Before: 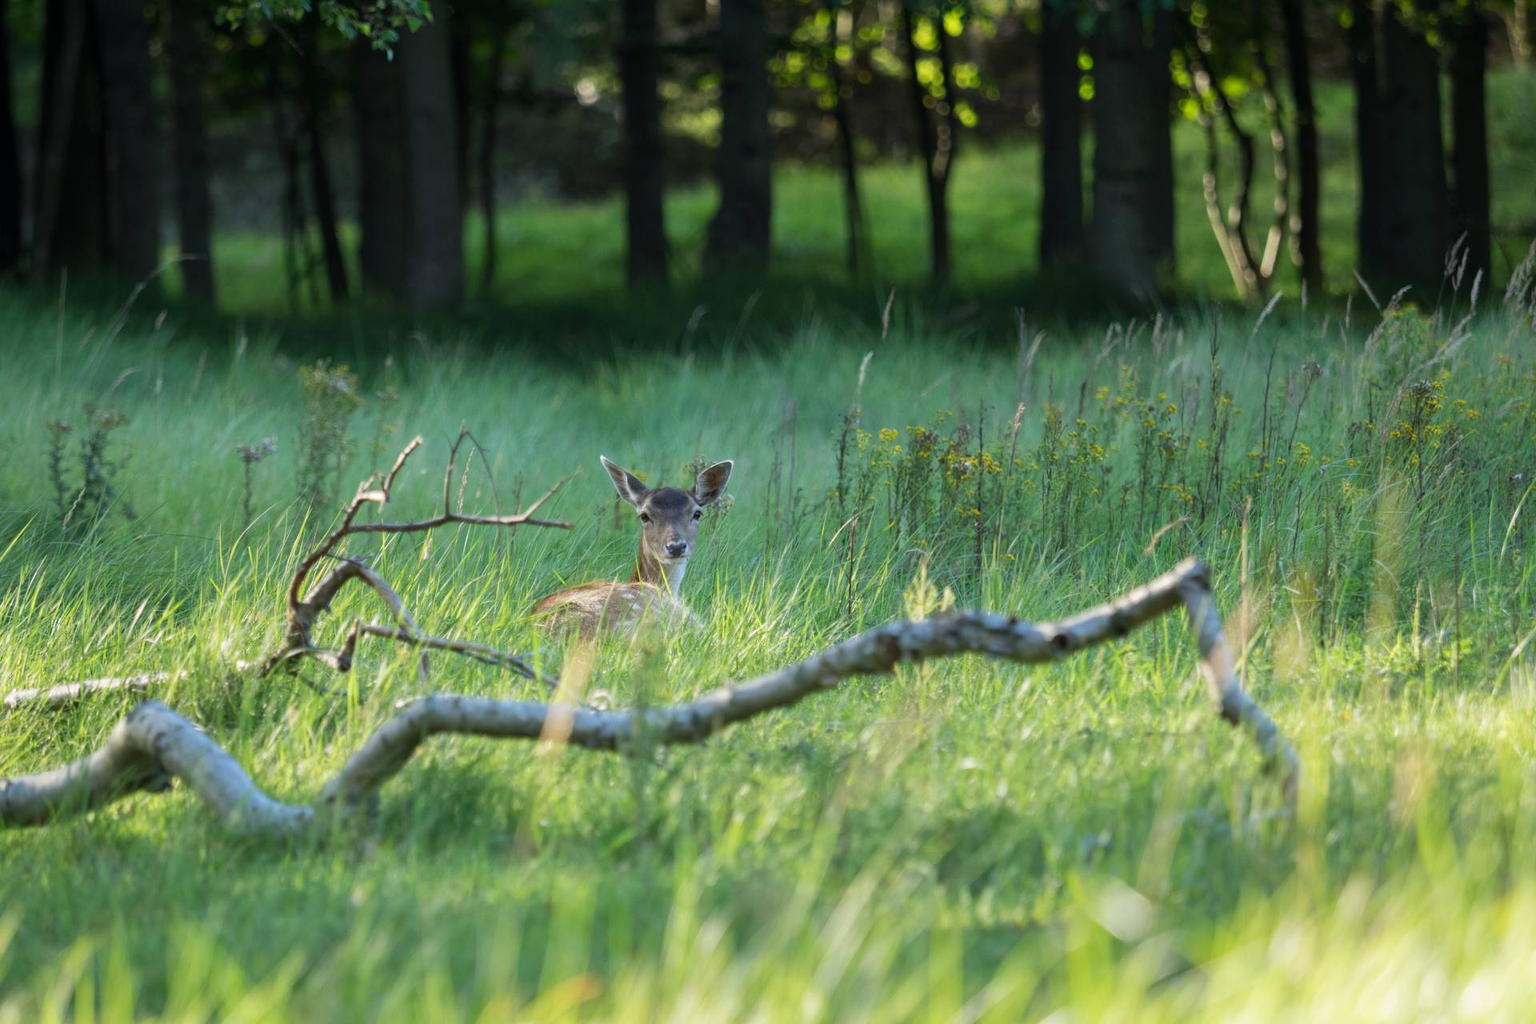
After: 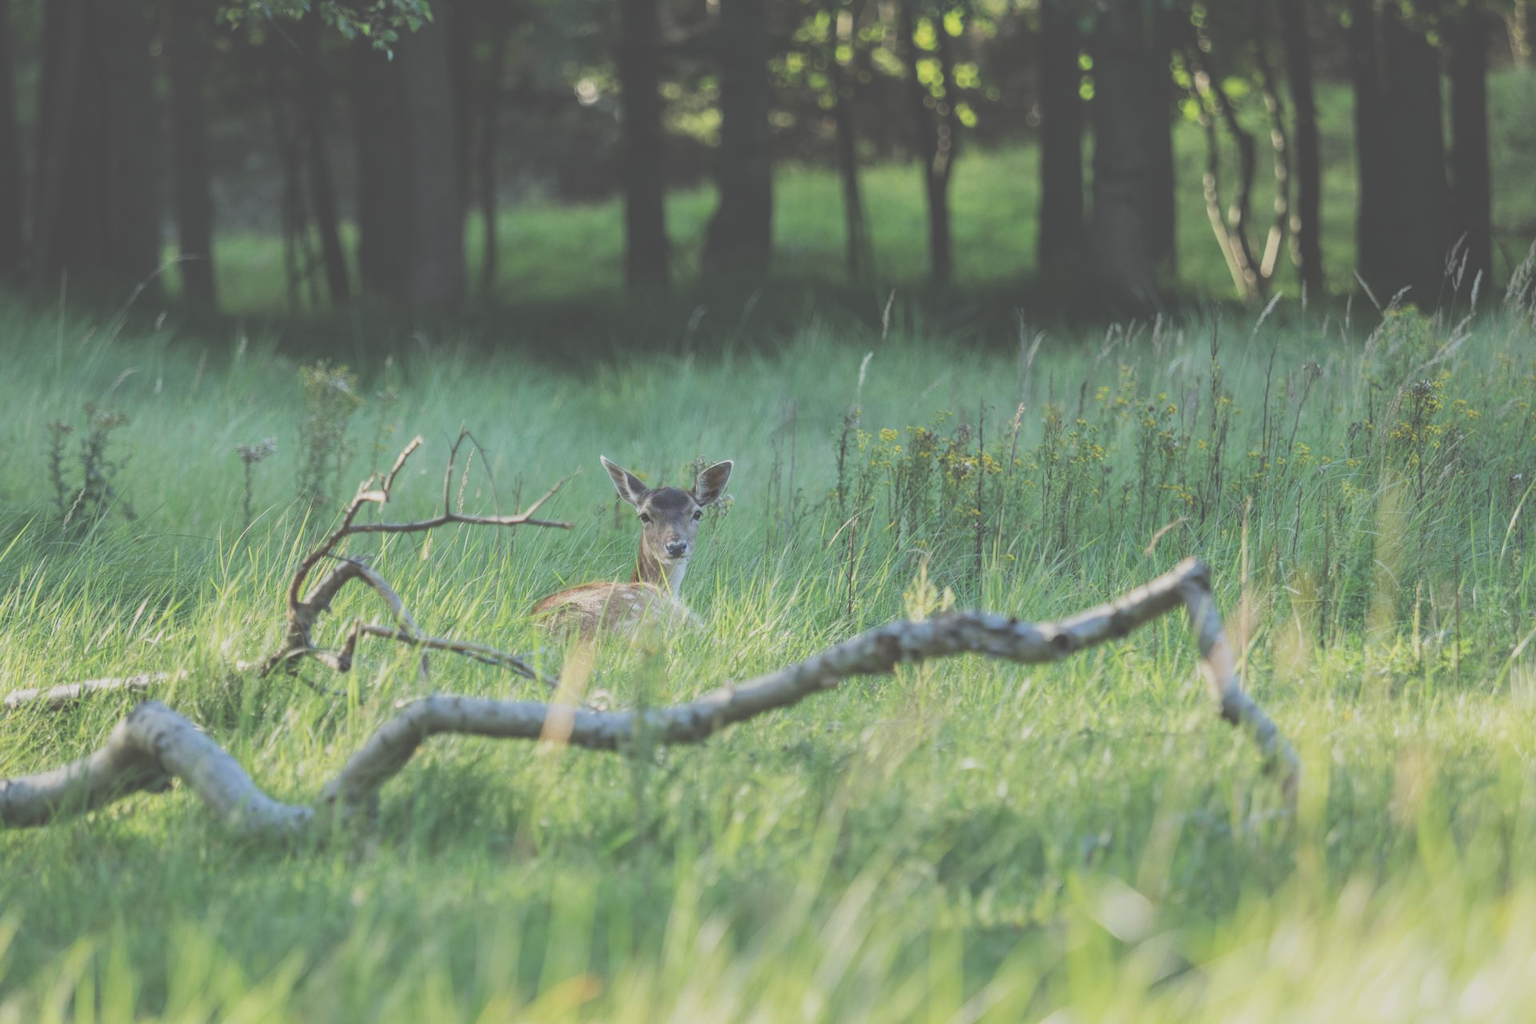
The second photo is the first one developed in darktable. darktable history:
filmic rgb: black relative exposure -9.22 EV, white relative exposure 6.77 EV, hardness 3.07, contrast 1.05
exposure: black level correction -0.087, compensate highlight preservation false
local contrast: highlights 0%, shadows 0%, detail 133%
